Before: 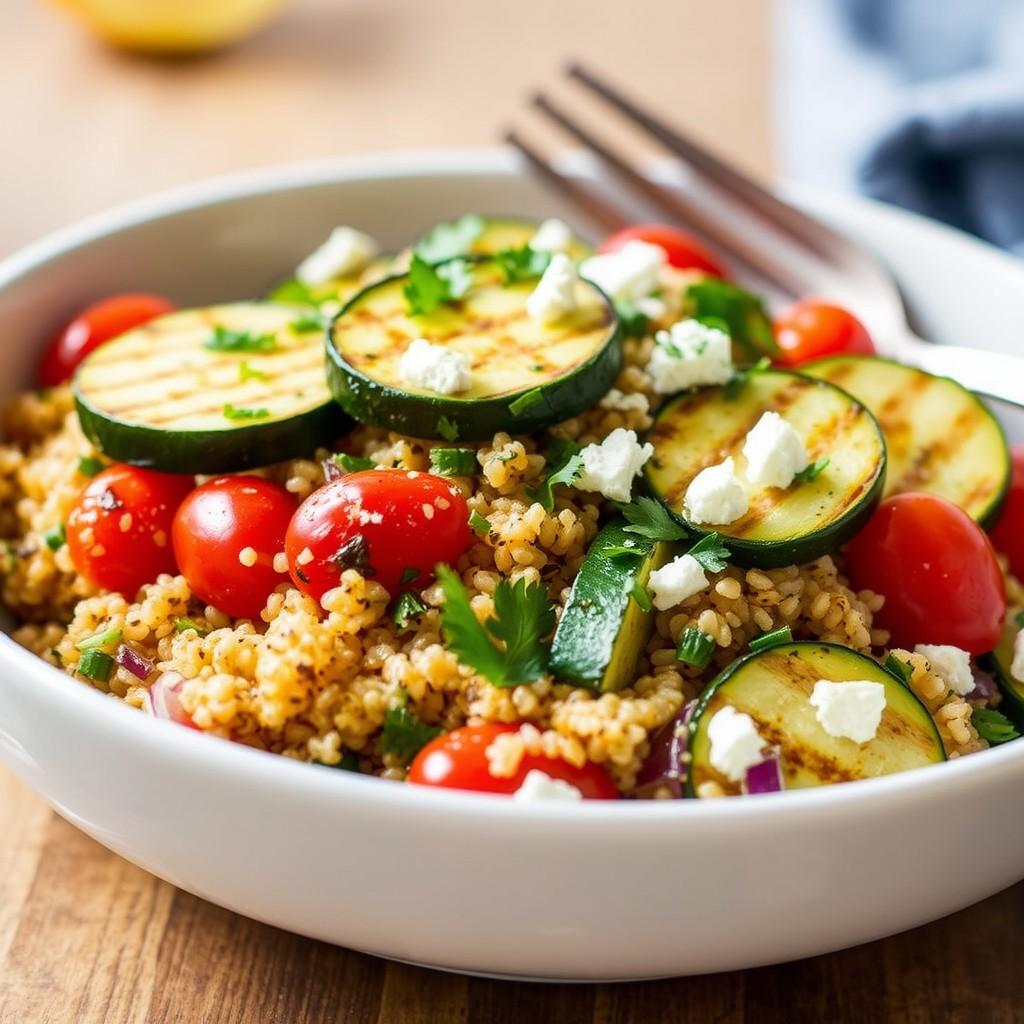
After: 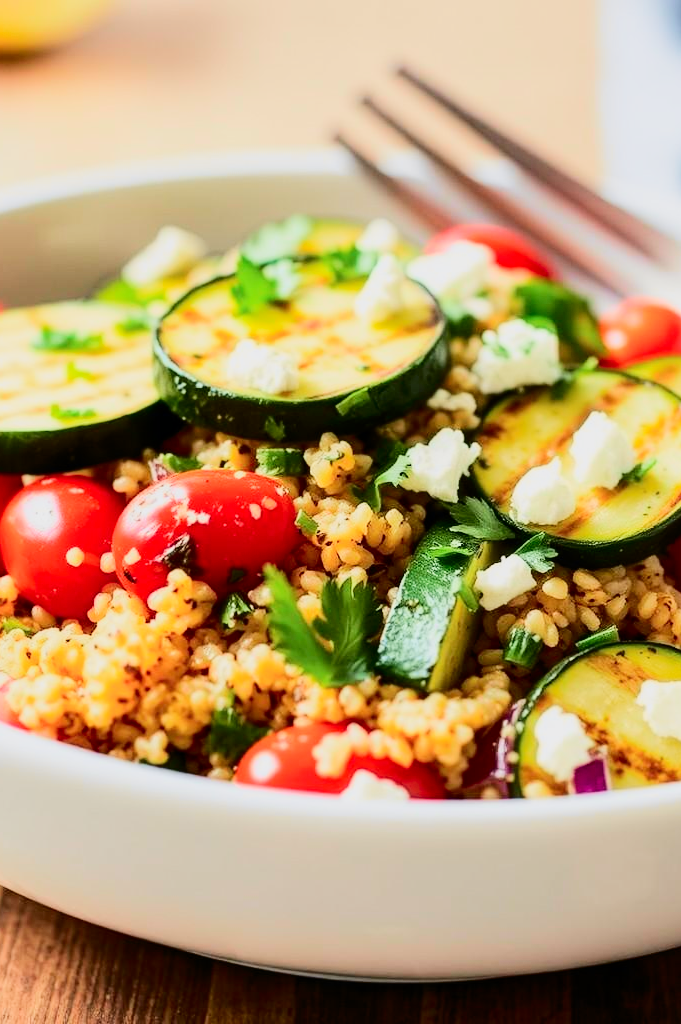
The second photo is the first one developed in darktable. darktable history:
filmic rgb: black relative exposure -16 EV, white relative exposure 4.97 EV, hardness 6.25
crop: left 16.899%, right 16.556%
tone curve: curves: ch0 [(0.003, 0) (0.066, 0.031) (0.16, 0.089) (0.269, 0.218) (0.395, 0.408) (0.517, 0.56) (0.684, 0.734) (0.791, 0.814) (1, 1)]; ch1 [(0, 0) (0.164, 0.115) (0.337, 0.332) (0.39, 0.398) (0.464, 0.461) (0.501, 0.5) (0.507, 0.5) (0.534, 0.532) (0.577, 0.59) (0.652, 0.681) (0.733, 0.764) (0.819, 0.823) (1, 1)]; ch2 [(0, 0) (0.337, 0.382) (0.464, 0.476) (0.501, 0.5) (0.527, 0.54) (0.551, 0.565) (0.628, 0.632) (0.689, 0.686) (1, 1)], color space Lab, independent channels, preserve colors none
contrast brightness saturation: contrast 0.2, brightness 0.16, saturation 0.22
